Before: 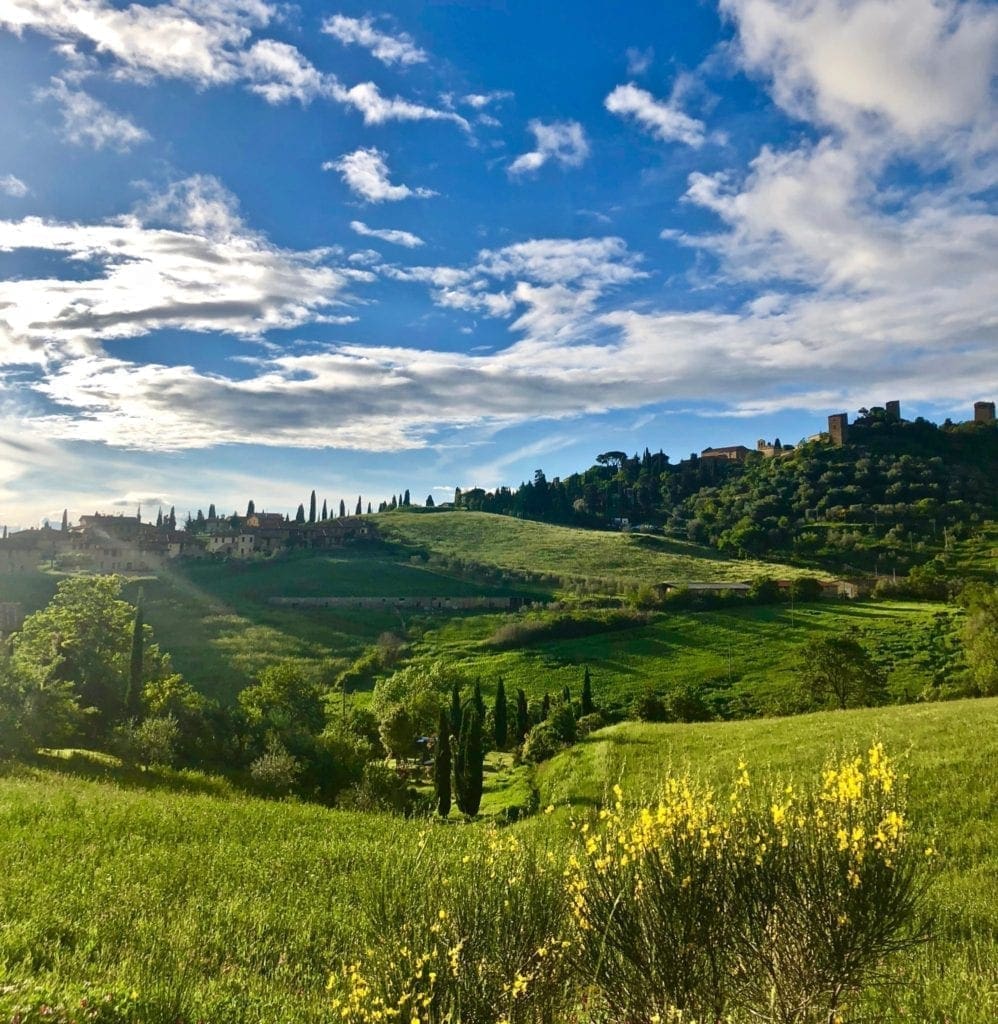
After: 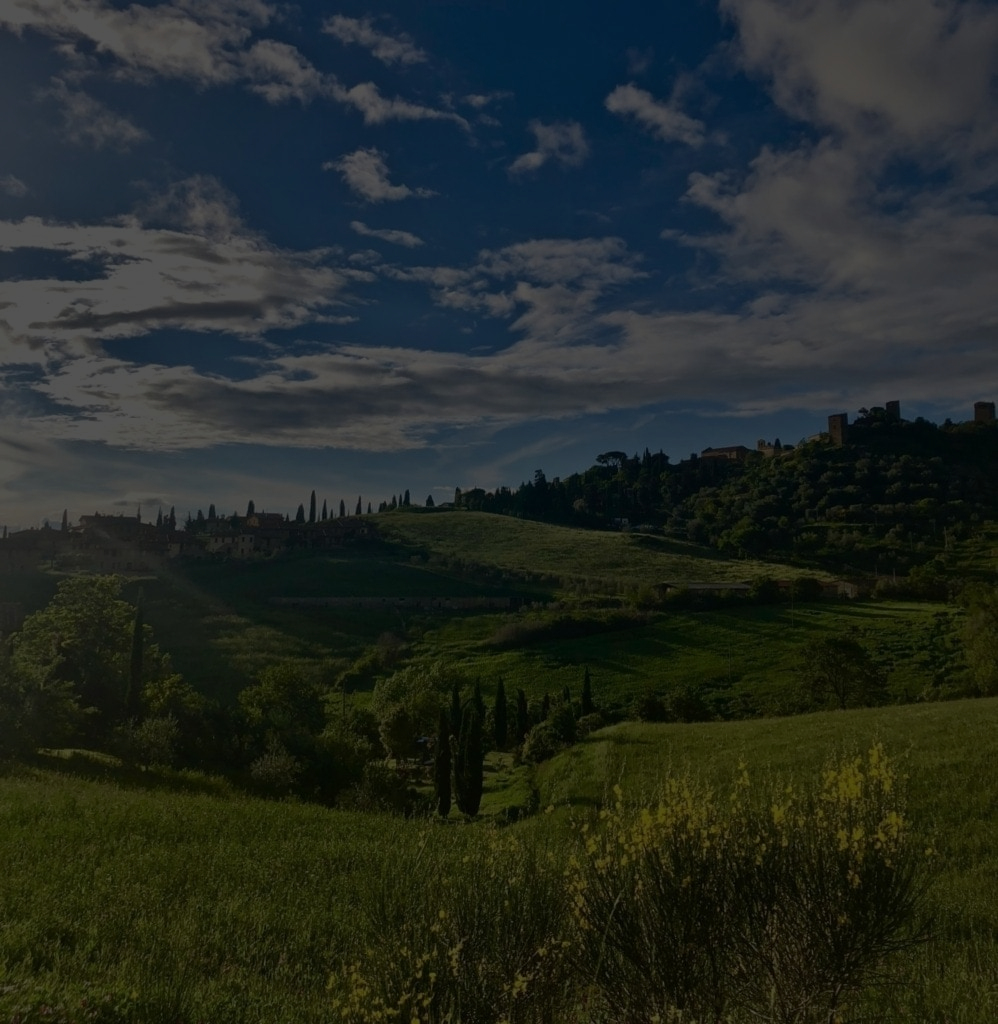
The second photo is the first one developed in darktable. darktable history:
exposure: exposure -1.468 EV
tone curve: curves: ch0 [(0, 0) (0.641, 0.595) (1, 1)], color space Lab, linked channels
base curve: curves: ch0 [(0, 0) (0.297, 0.298) (1, 1)]
